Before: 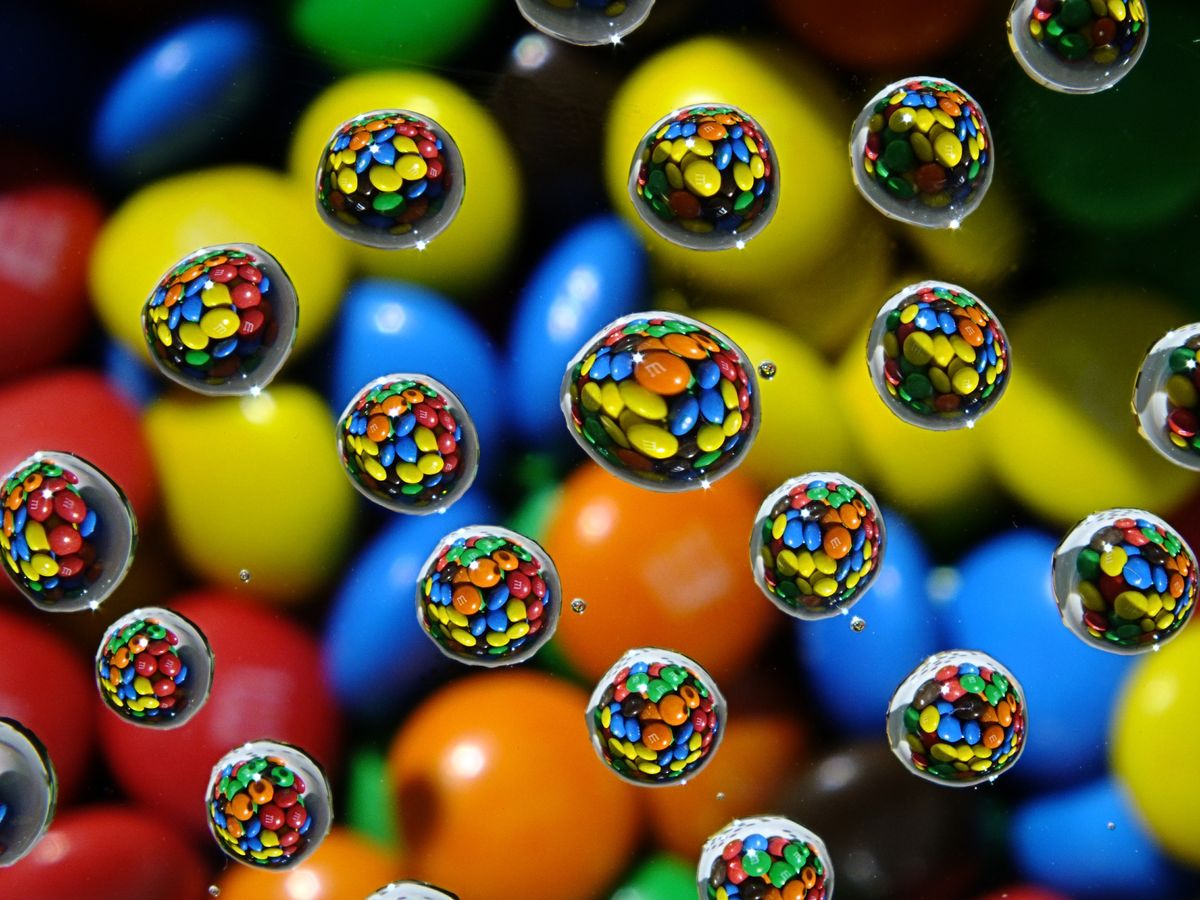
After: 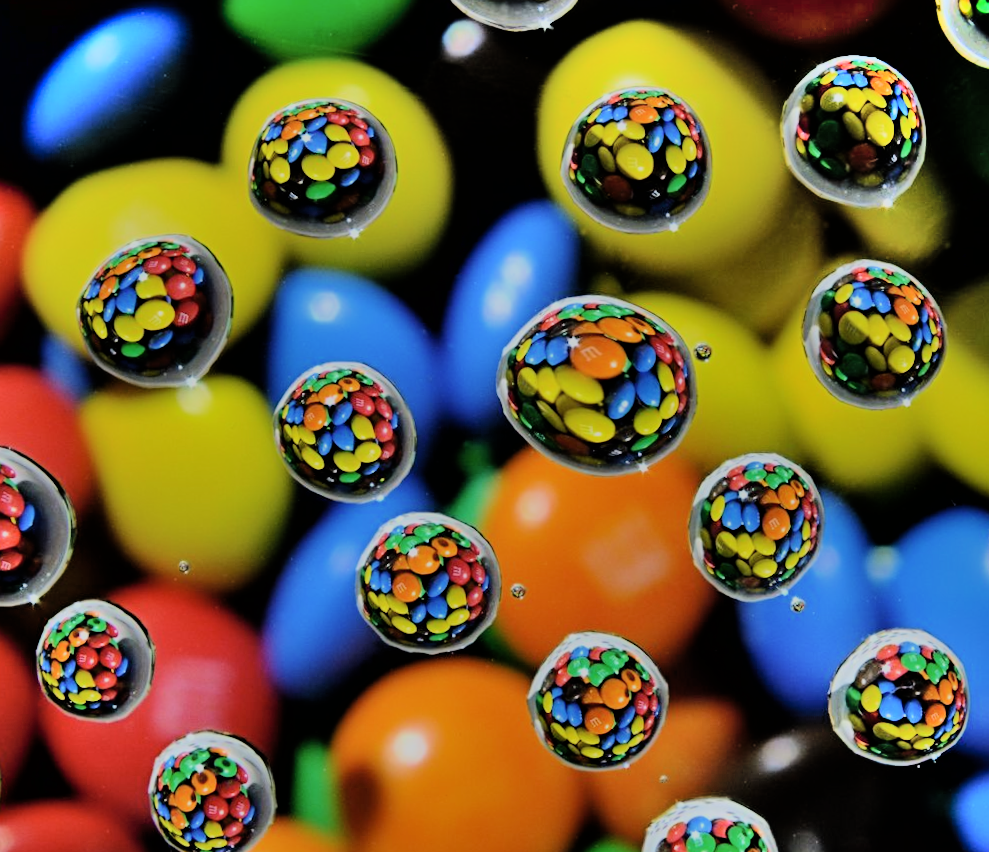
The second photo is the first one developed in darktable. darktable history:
filmic rgb: black relative exposure -6.15 EV, white relative exposure 6.96 EV, hardness 2.23, color science v6 (2022)
crop and rotate: angle 1°, left 4.281%, top 0.642%, right 11.383%, bottom 2.486%
shadows and highlights: shadows 75, highlights -60.85, soften with gaussian
